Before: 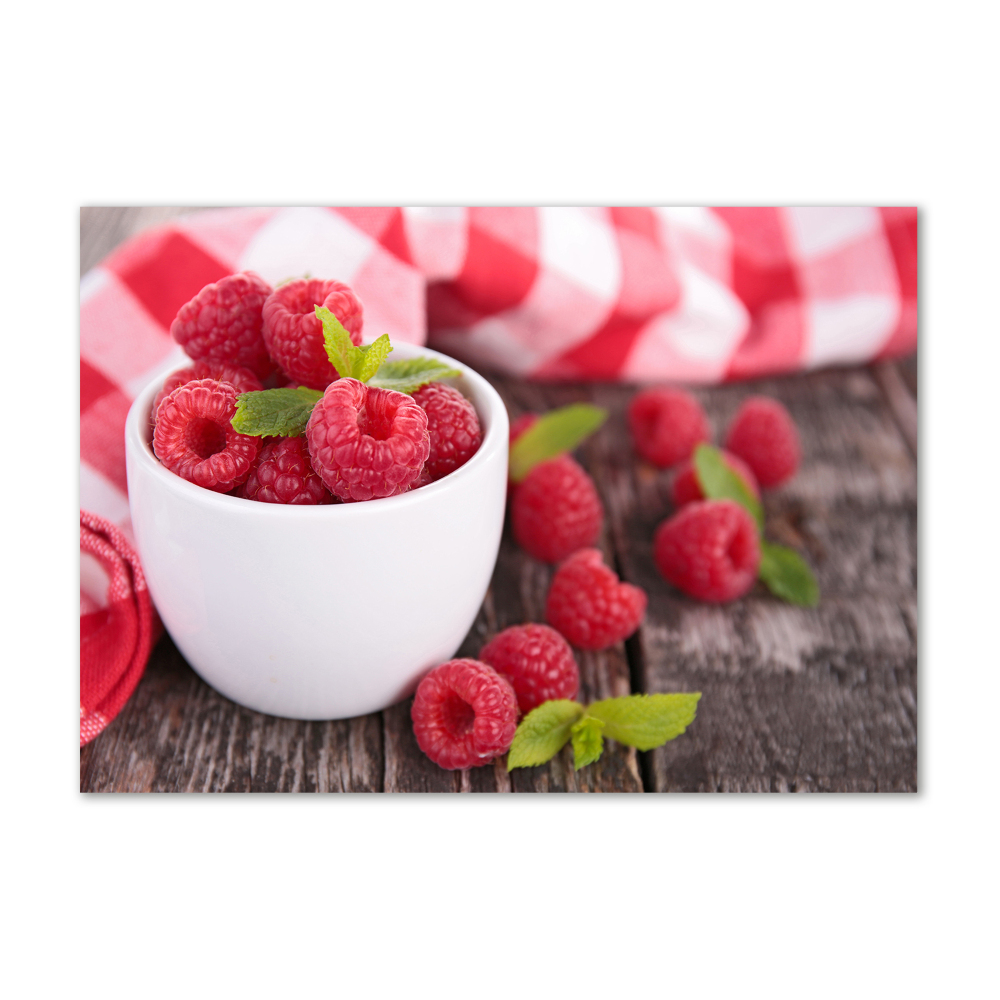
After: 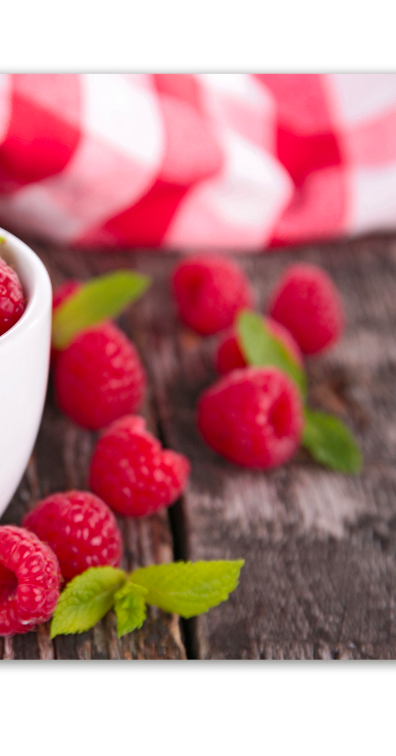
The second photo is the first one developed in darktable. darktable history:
contrast brightness saturation: saturation 0.18
crop: left 45.721%, top 13.393%, right 14.118%, bottom 10.01%
